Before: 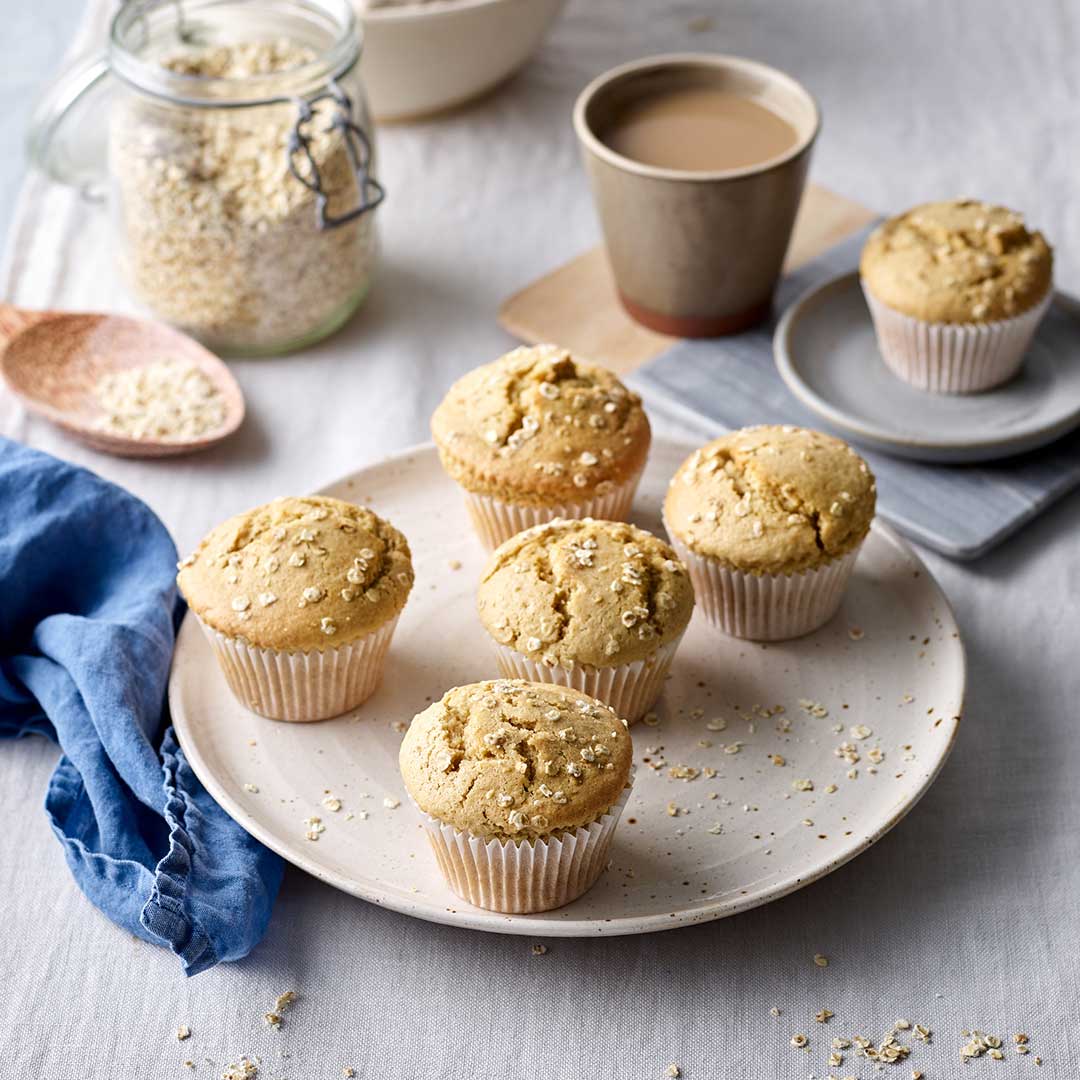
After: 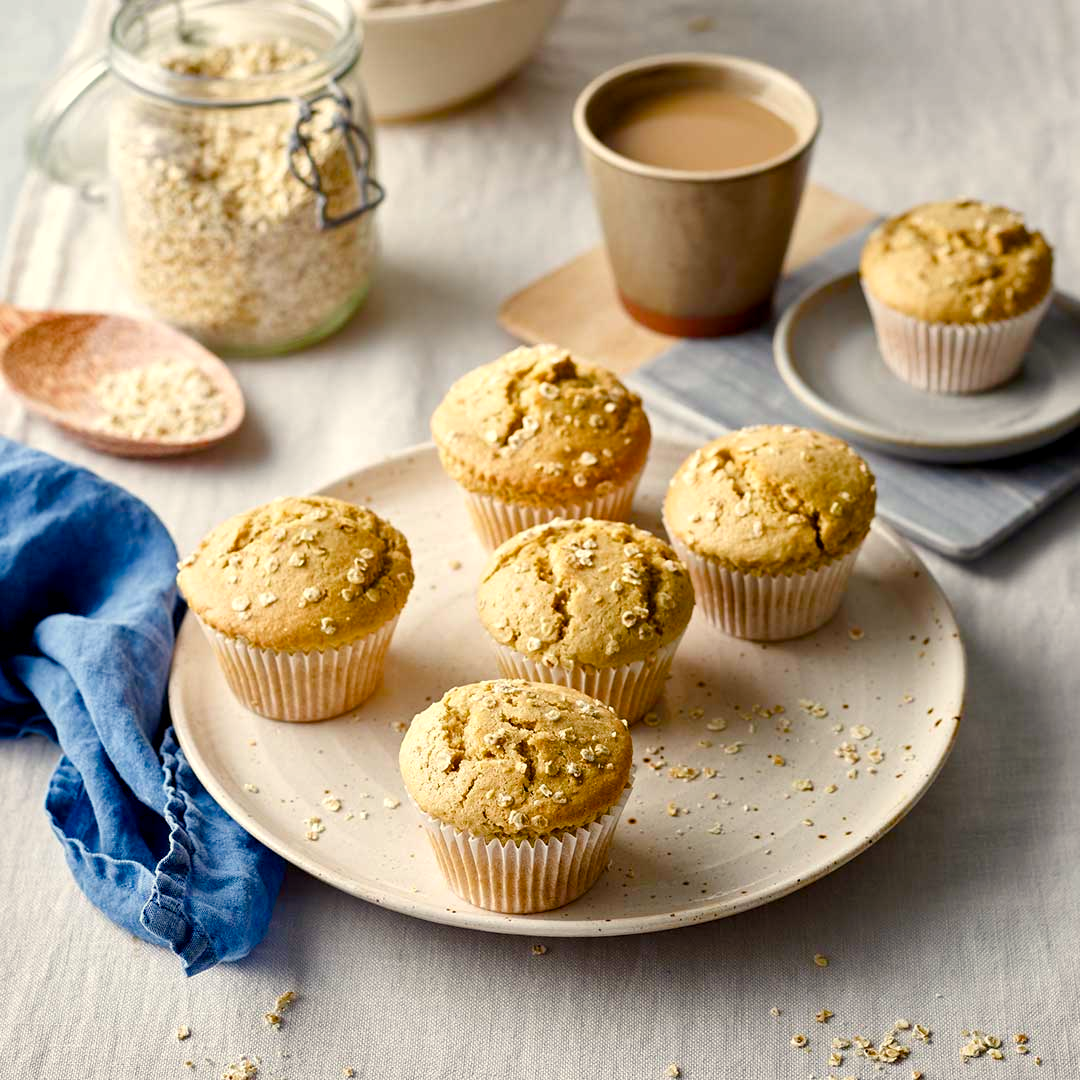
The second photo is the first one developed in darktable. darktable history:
color balance rgb: perceptual saturation grading › global saturation 35%, perceptual saturation grading › highlights -30%, perceptual saturation grading › shadows 35%, perceptual brilliance grading › global brilliance 3%, perceptual brilliance grading › highlights -3%, perceptual brilliance grading › shadows 3%
white balance: red 1.029, blue 0.92
local contrast: mode bilateral grid, contrast 20, coarseness 50, detail 120%, midtone range 0.2
